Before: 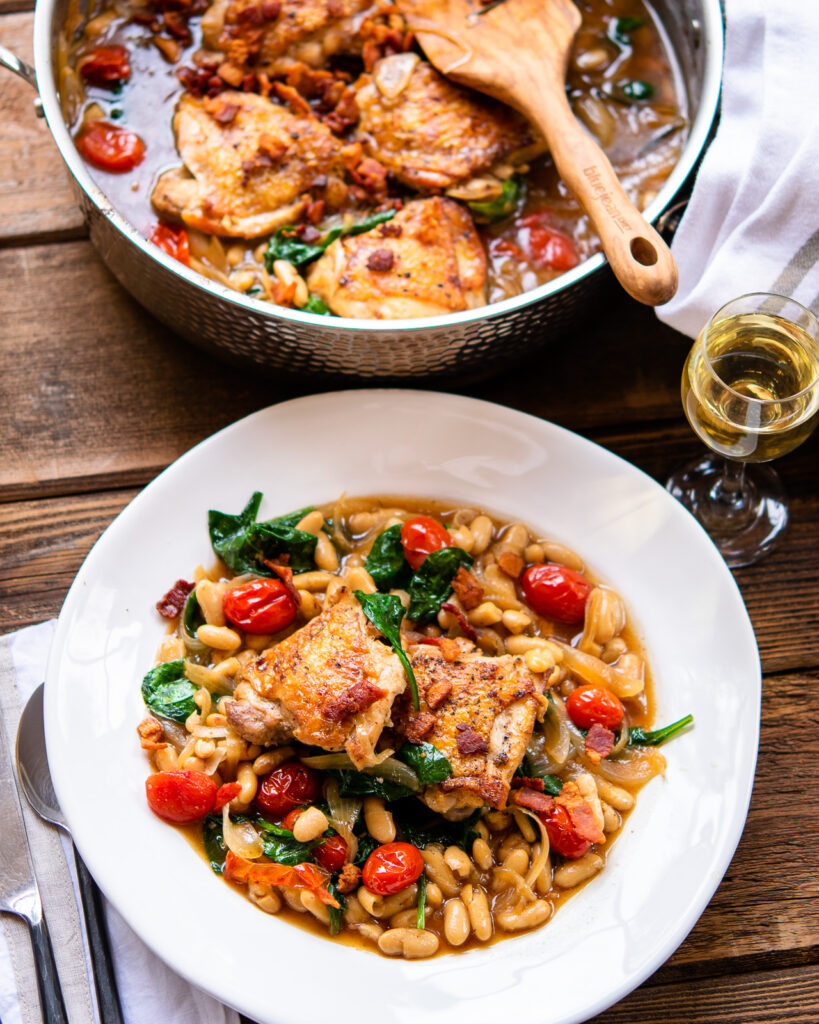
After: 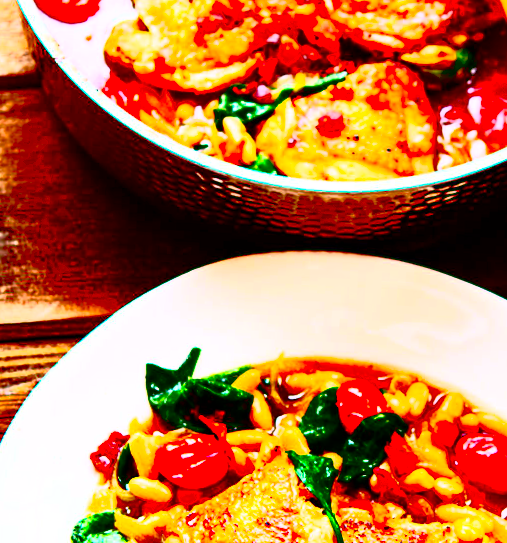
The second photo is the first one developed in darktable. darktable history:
crop and rotate: angle -4.99°, left 2.122%, top 6.945%, right 27.566%, bottom 30.519%
exposure: black level correction 0.1, exposure -0.092 EV, compensate highlight preservation false
rotate and perspective: rotation -2.12°, lens shift (vertical) 0.009, lens shift (horizontal) -0.008, automatic cropping original format, crop left 0.036, crop right 0.964, crop top 0.05, crop bottom 0.959
contrast brightness saturation: contrast 1, brightness 1, saturation 1
